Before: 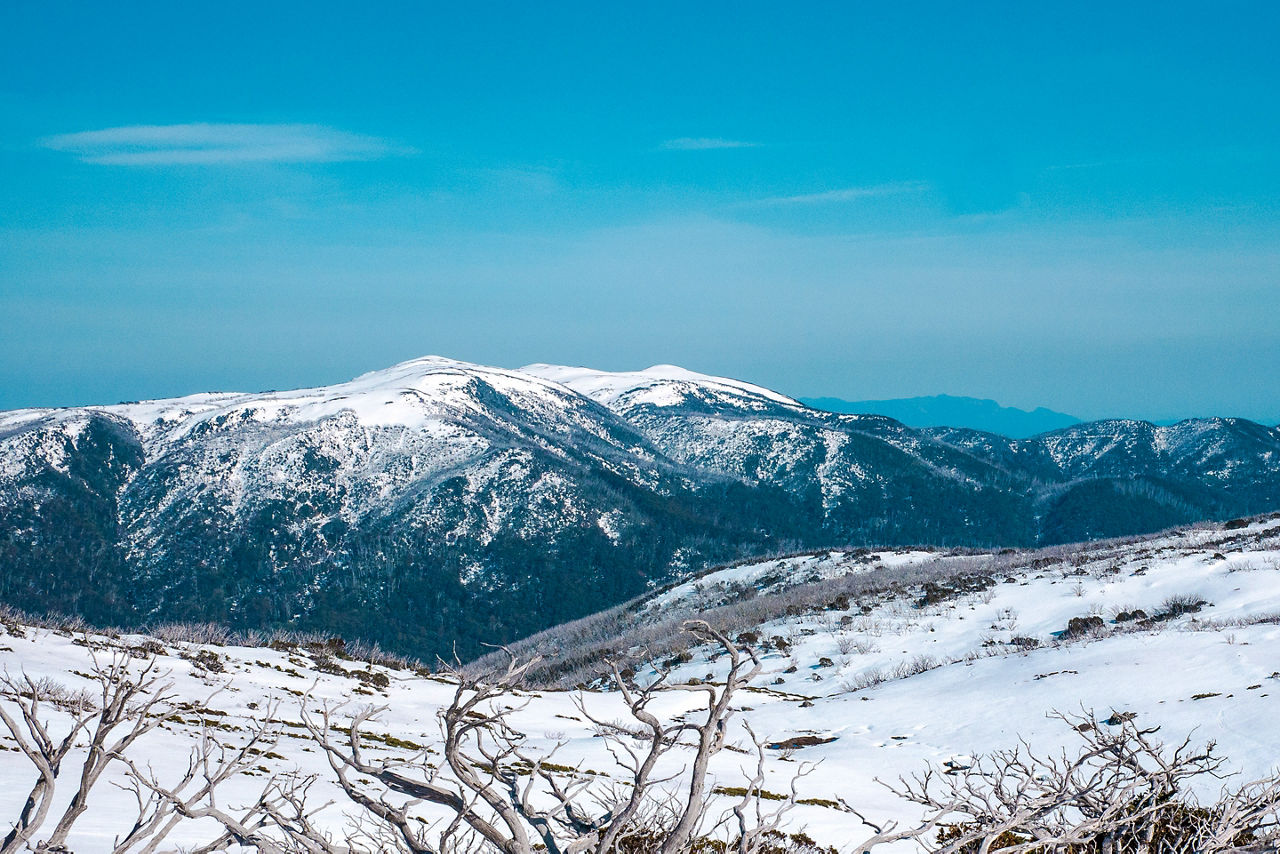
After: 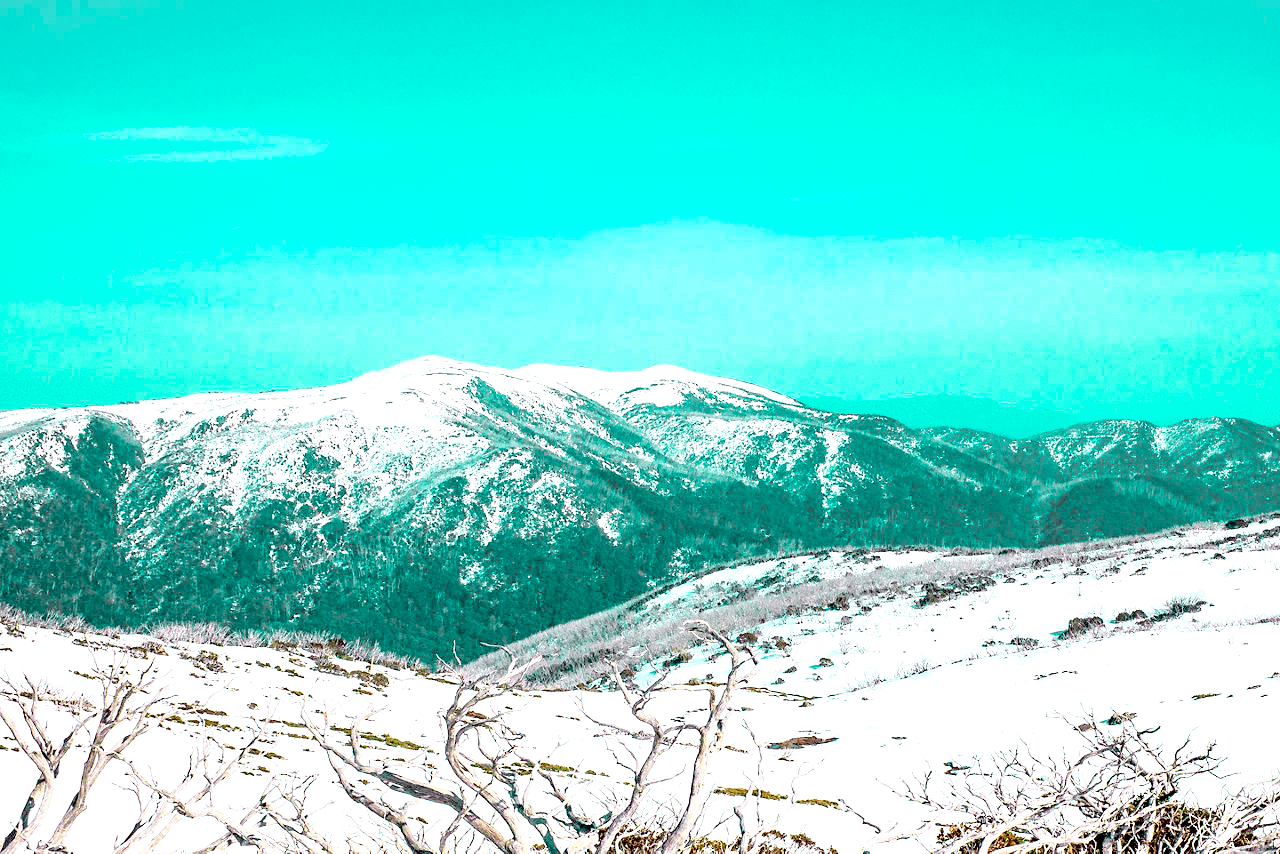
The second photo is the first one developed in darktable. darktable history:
exposure: black level correction 0.009, exposure 1.431 EV, compensate highlight preservation false
tone curve: curves: ch0 [(0, 0) (0.402, 0.473) (0.673, 0.68) (0.899, 0.832) (0.999, 0.903)]; ch1 [(0, 0) (0.379, 0.262) (0.464, 0.425) (0.498, 0.49) (0.507, 0.5) (0.53, 0.532) (0.582, 0.583) (0.68, 0.672) (0.791, 0.748) (1, 0.896)]; ch2 [(0, 0) (0.199, 0.414) (0.438, 0.49) (0.496, 0.501) (0.515, 0.546) (0.577, 0.605) (0.632, 0.649) (0.717, 0.727) (0.845, 0.855) (0.998, 0.977)], color space Lab, independent channels, preserve colors none
shadows and highlights: shadows -11.48, white point adjustment 3.92, highlights 27.55
